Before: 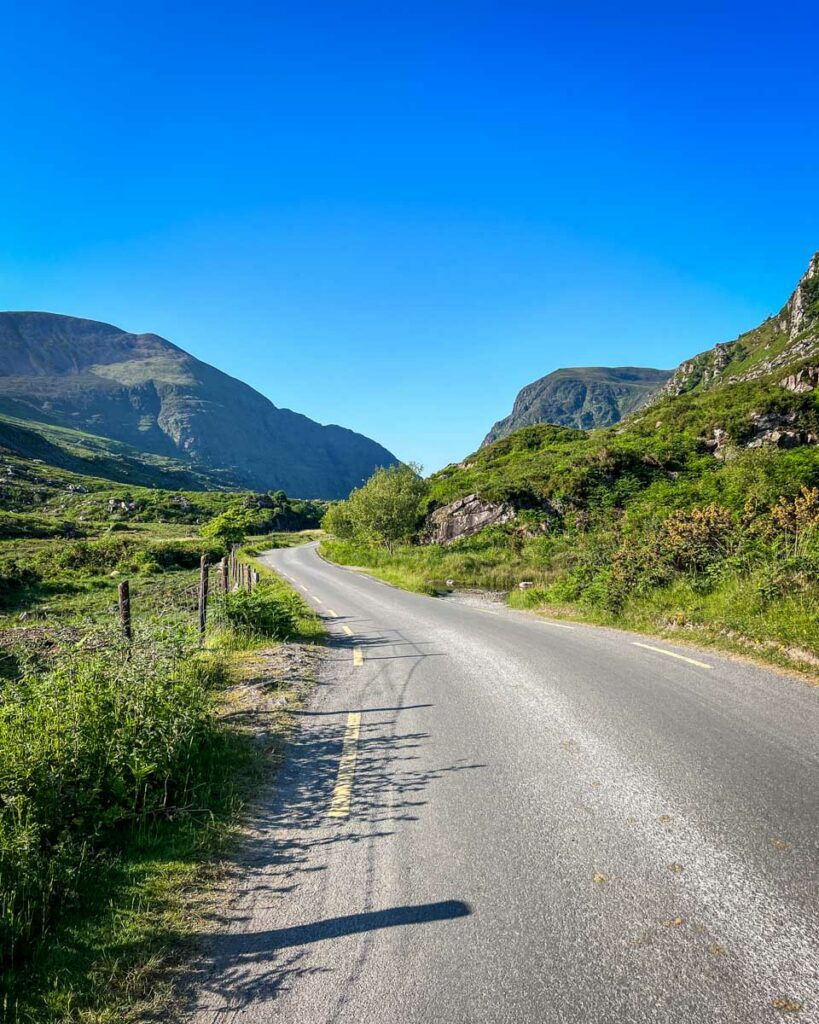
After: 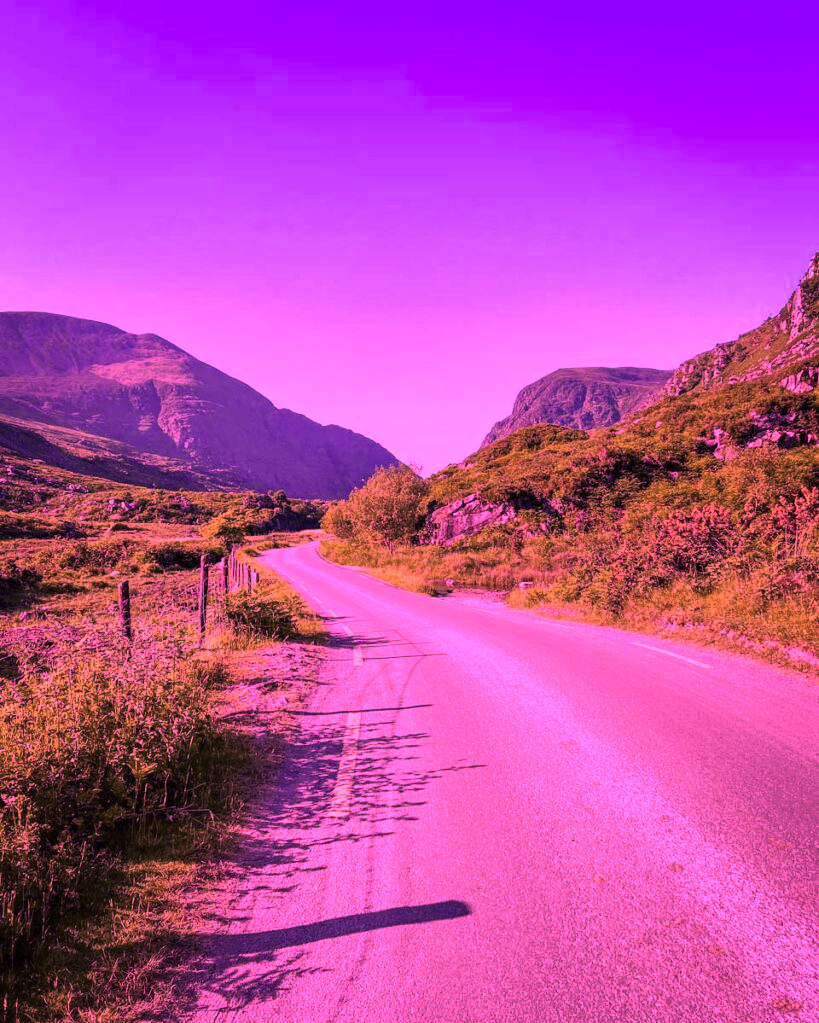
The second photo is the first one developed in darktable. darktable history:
crop: bottom 0.07%
color calibration: illuminant custom, x 0.263, y 0.52, temperature 7049.1 K
color correction: highlights a* 22.25, highlights b* 22.45
